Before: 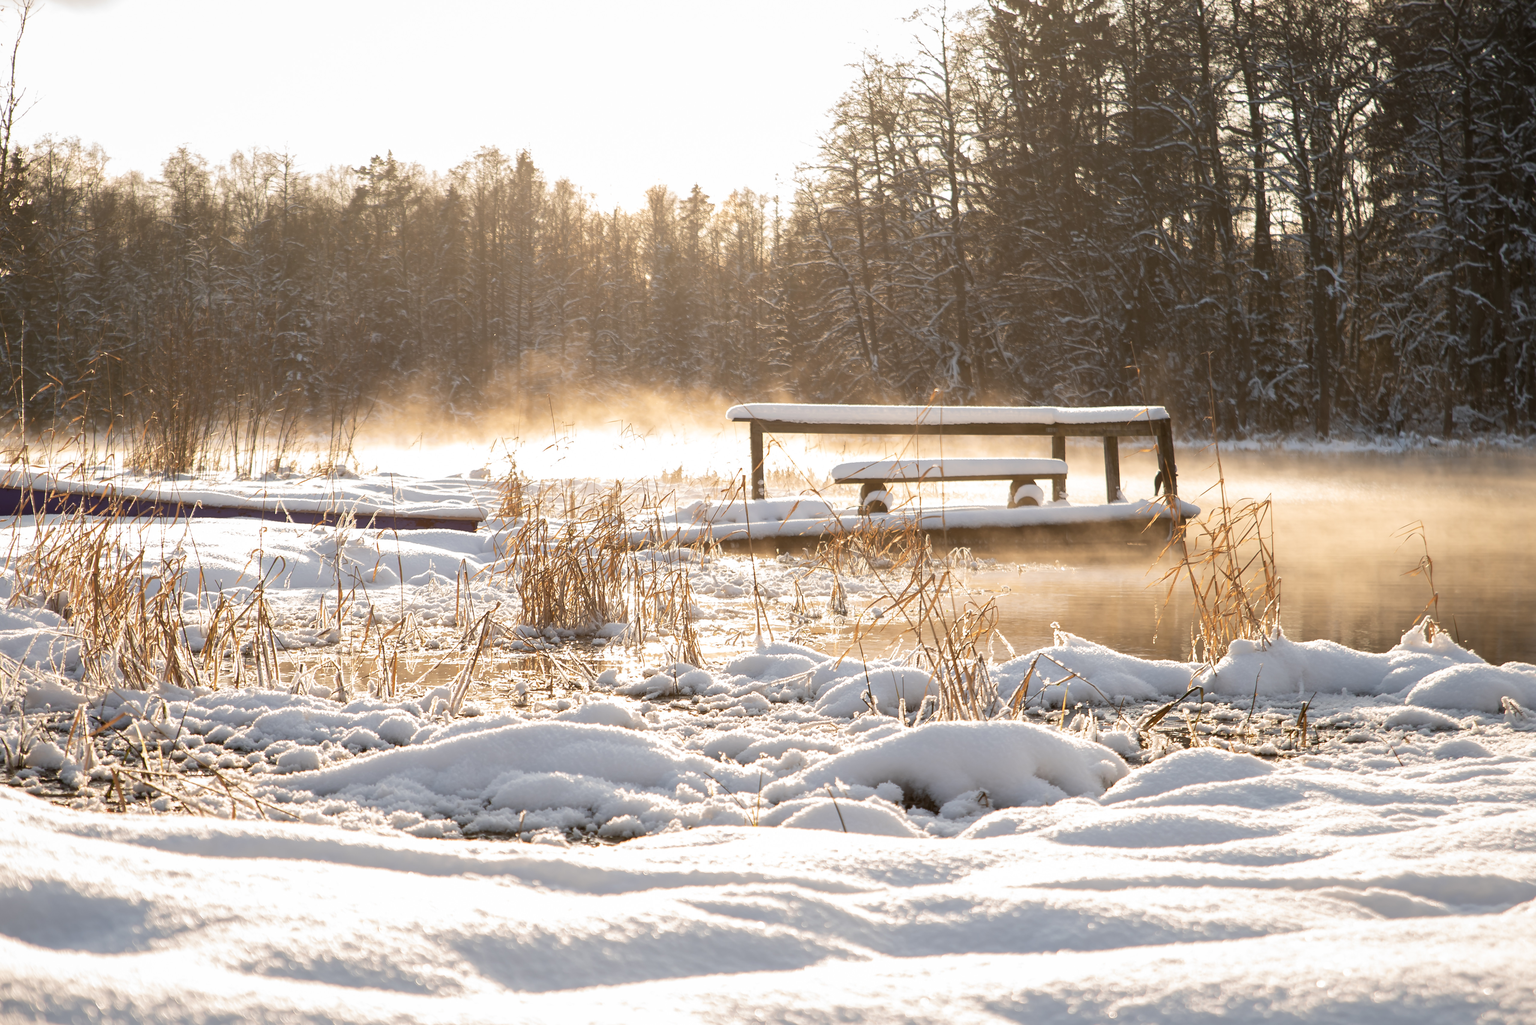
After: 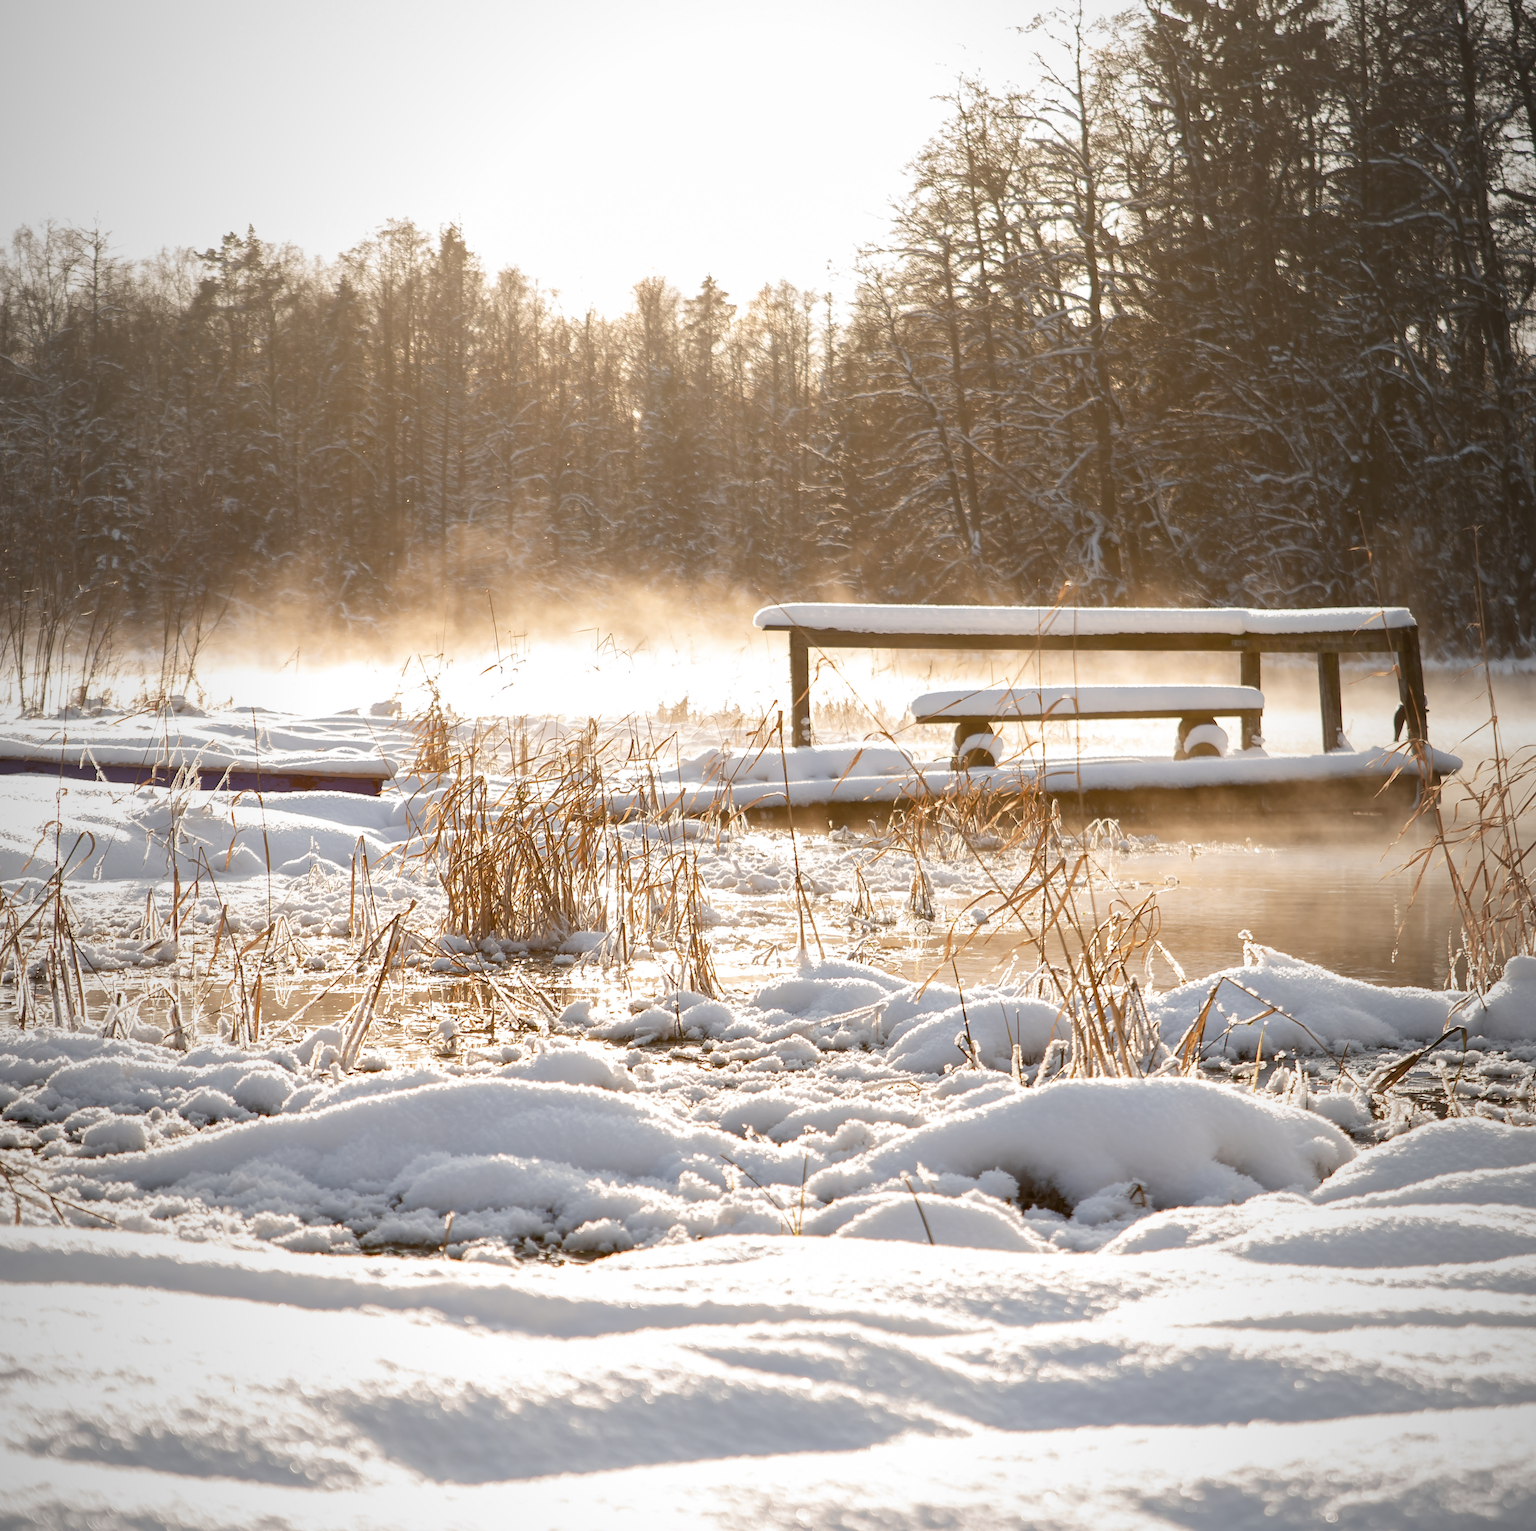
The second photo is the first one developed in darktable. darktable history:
vignetting: fall-off start 96.12%, fall-off radius 100.71%, width/height ratio 0.609, unbound false
color balance rgb: perceptual saturation grading › global saturation 20%, perceptual saturation grading › highlights -49.763%, perceptual saturation grading › shadows 25.621%, global vibrance 20%
crop and rotate: left 14.463%, right 18.613%
